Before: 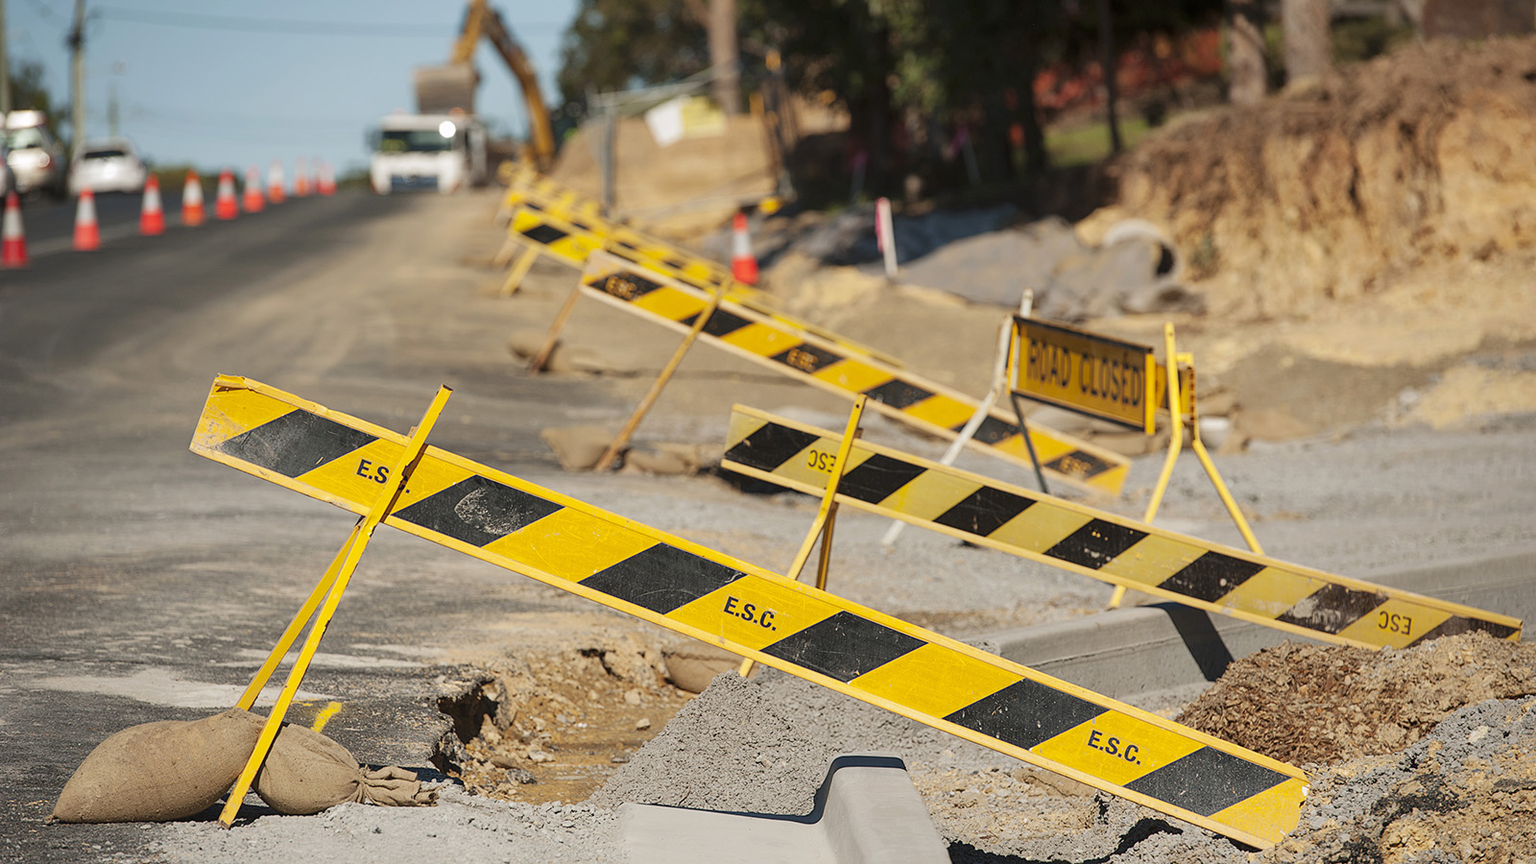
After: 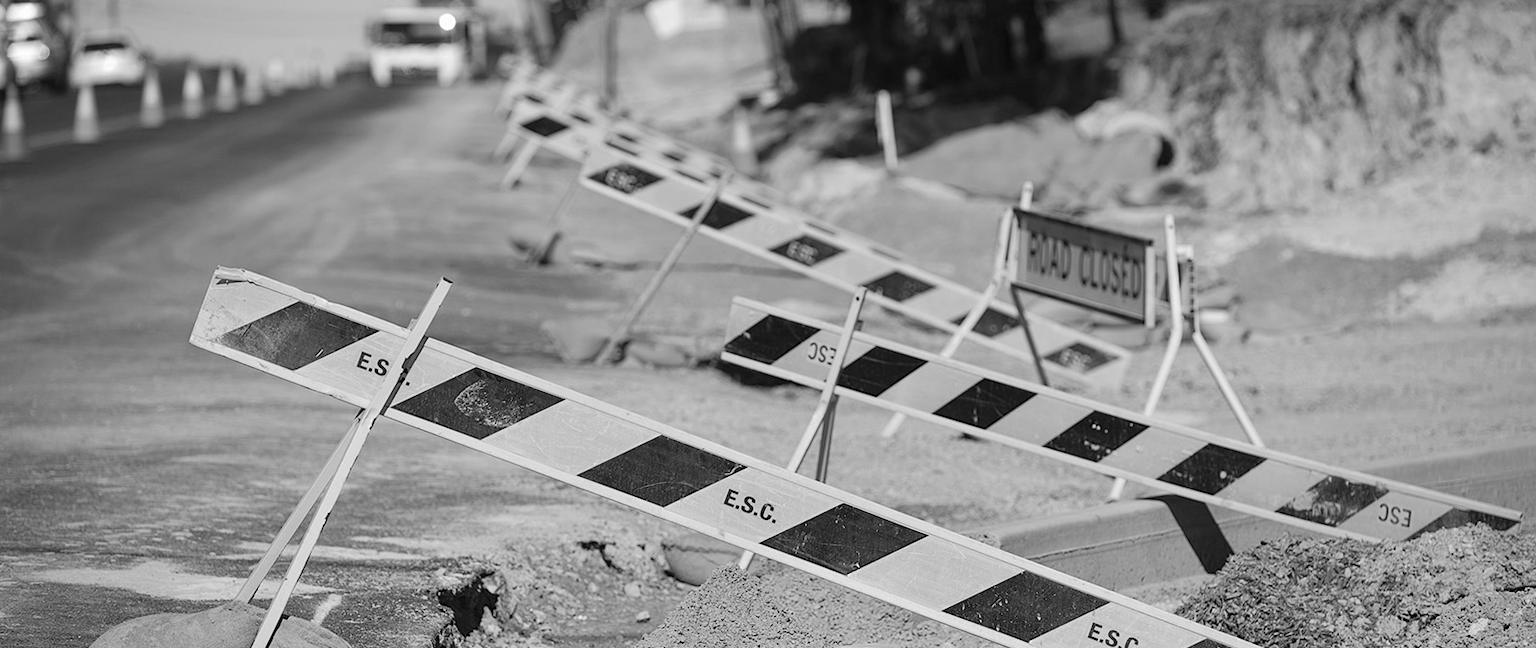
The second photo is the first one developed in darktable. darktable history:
monochrome: on, module defaults
crop and rotate: top 12.5%, bottom 12.5%
